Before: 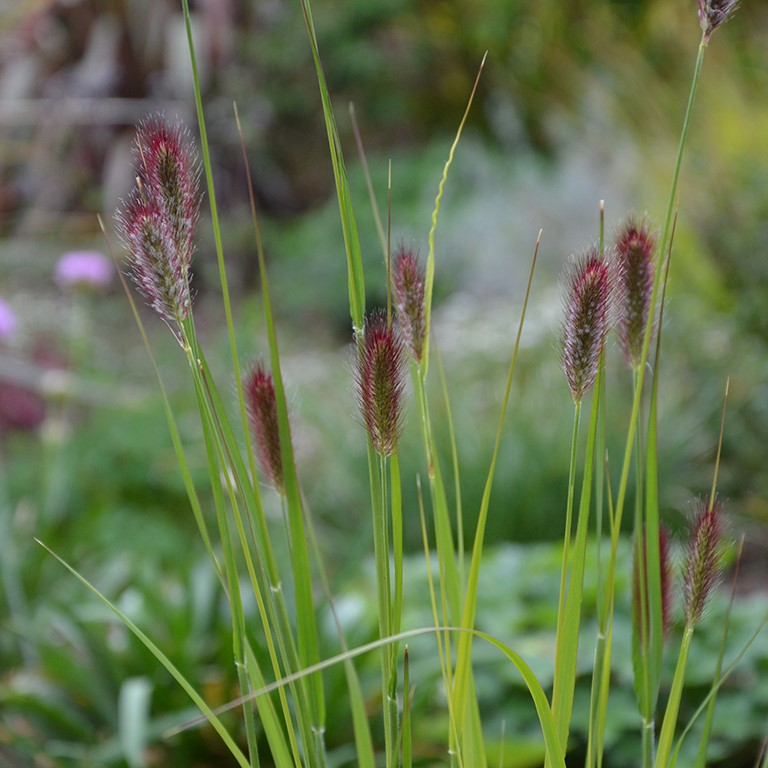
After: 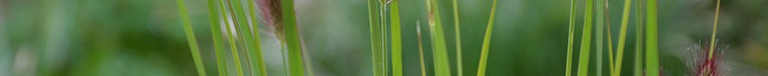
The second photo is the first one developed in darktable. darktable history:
local contrast: mode bilateral grid, contrast 10, coarseness 25, detail 110%, midtone range 0.2
crop and rotate: top 59.084%, bottom 30.916%
